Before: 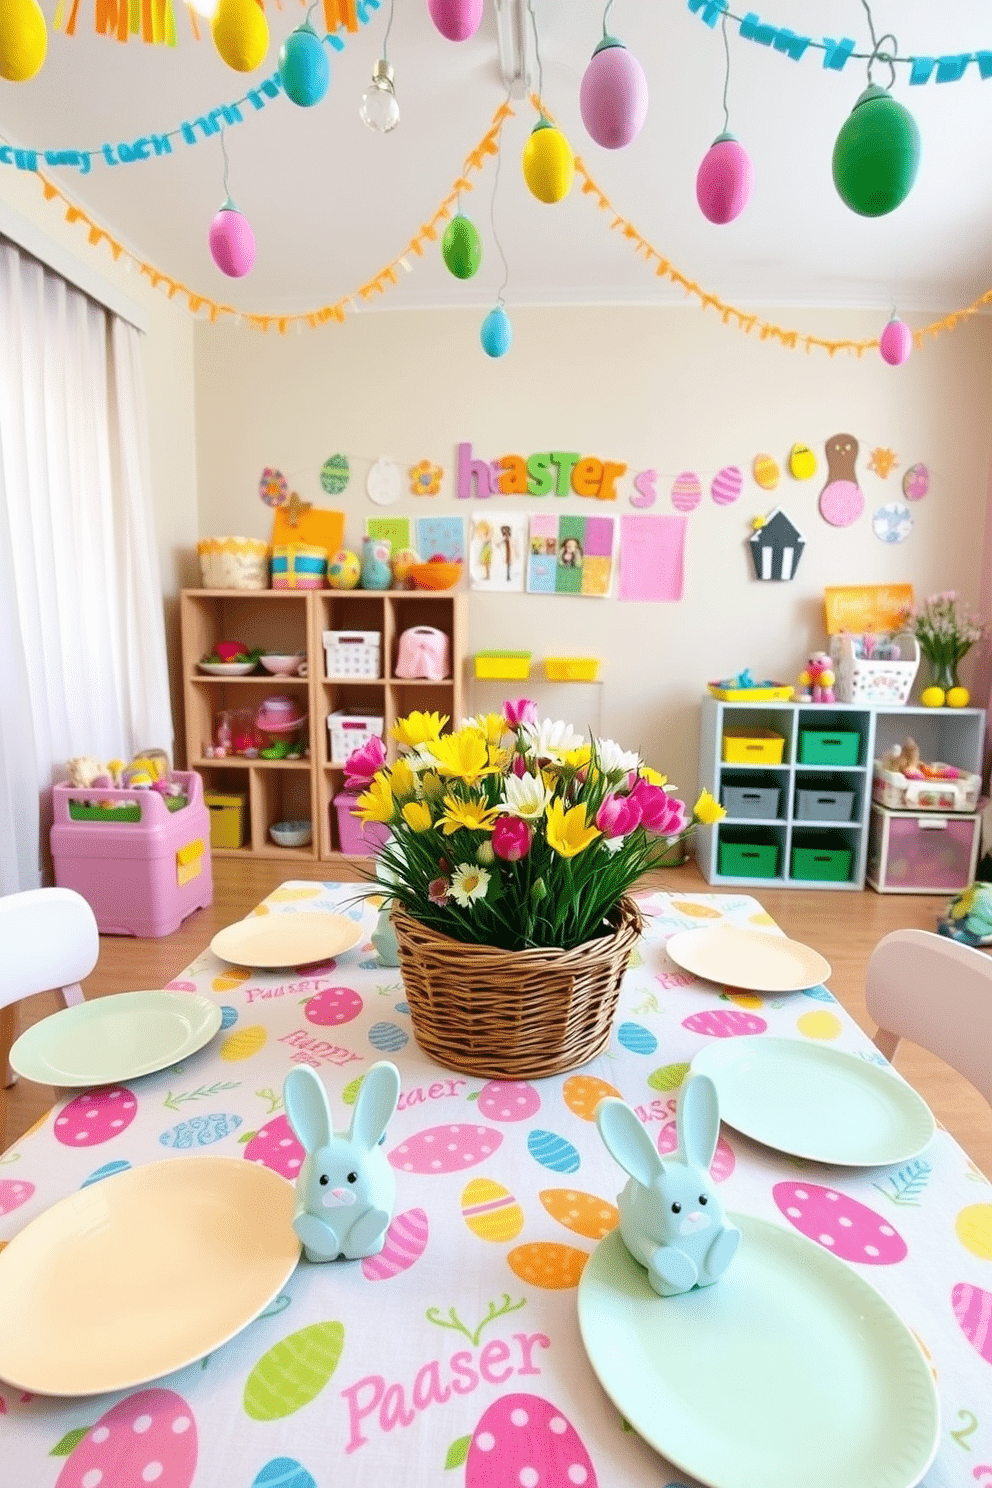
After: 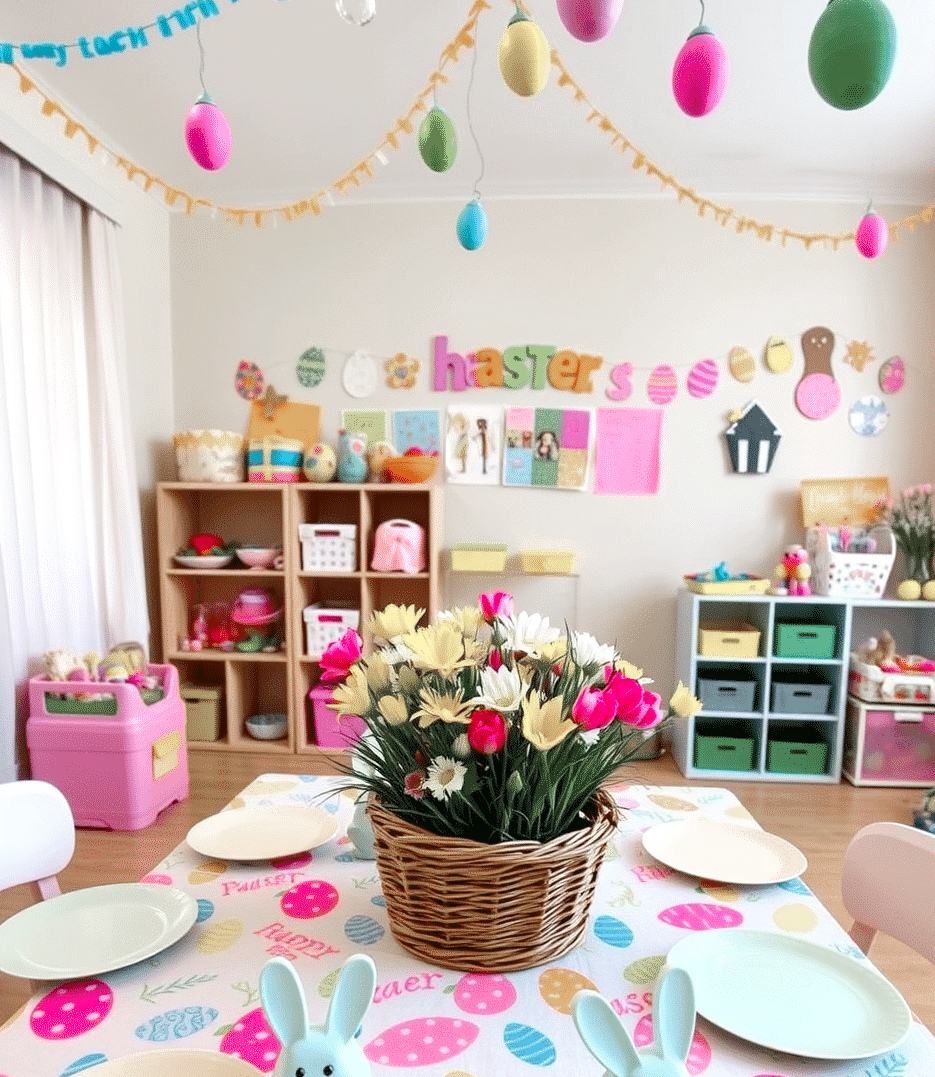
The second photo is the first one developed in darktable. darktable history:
color zones: curves: ch1 [(0, 0.708) (0.088, 0.648) (0.245, 0.187) (0.429, 0.326) (0.571, 0.498) (0.714, 0.5) (0.857, 0.5) (1, 0.708)]
crop: left 2.425%, top 7.203%, right 3.274%, bottom 20.362%
local contrast: highlights 104%, shadows 98%, detail 131%, midtone range 0.2
